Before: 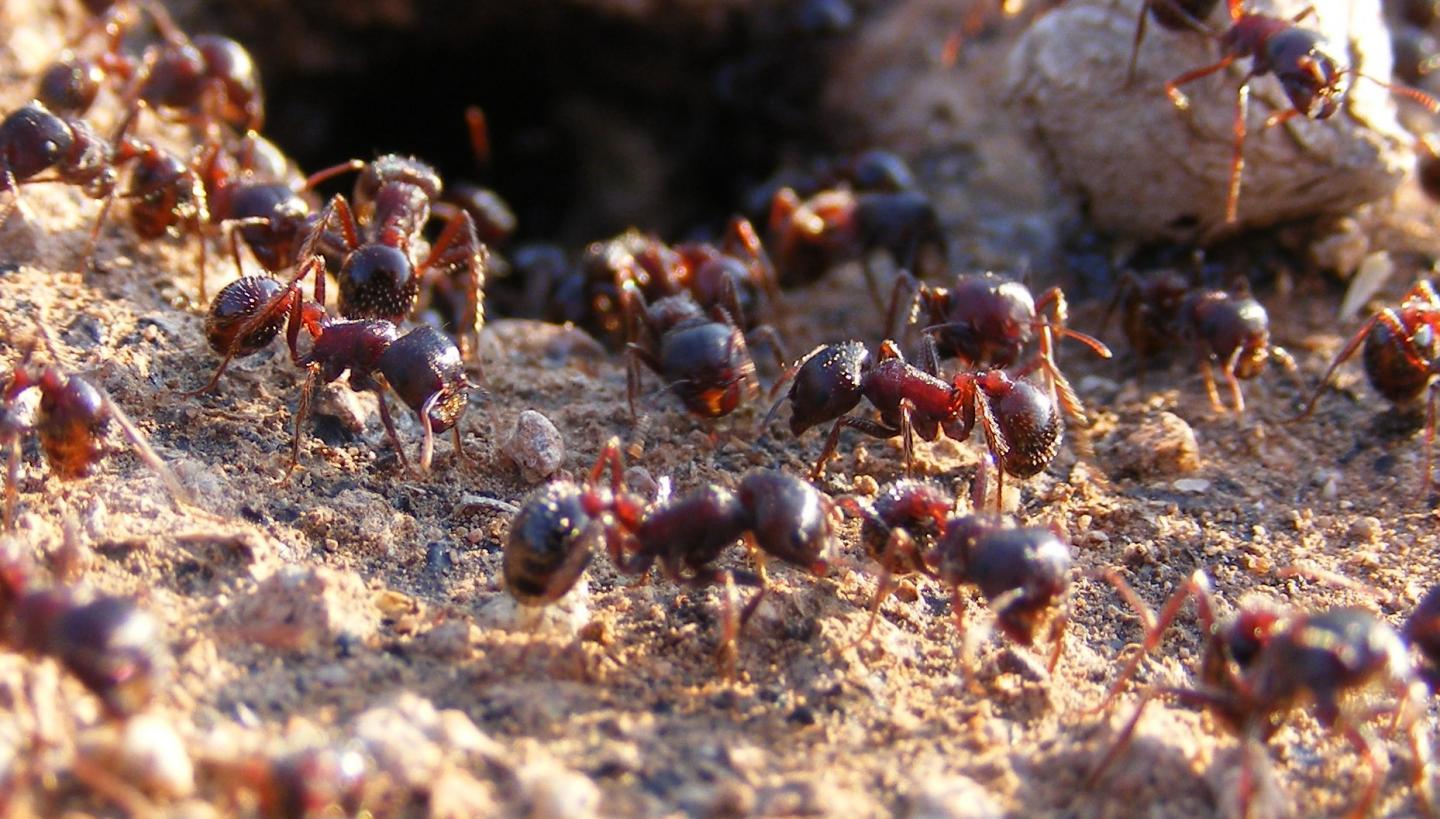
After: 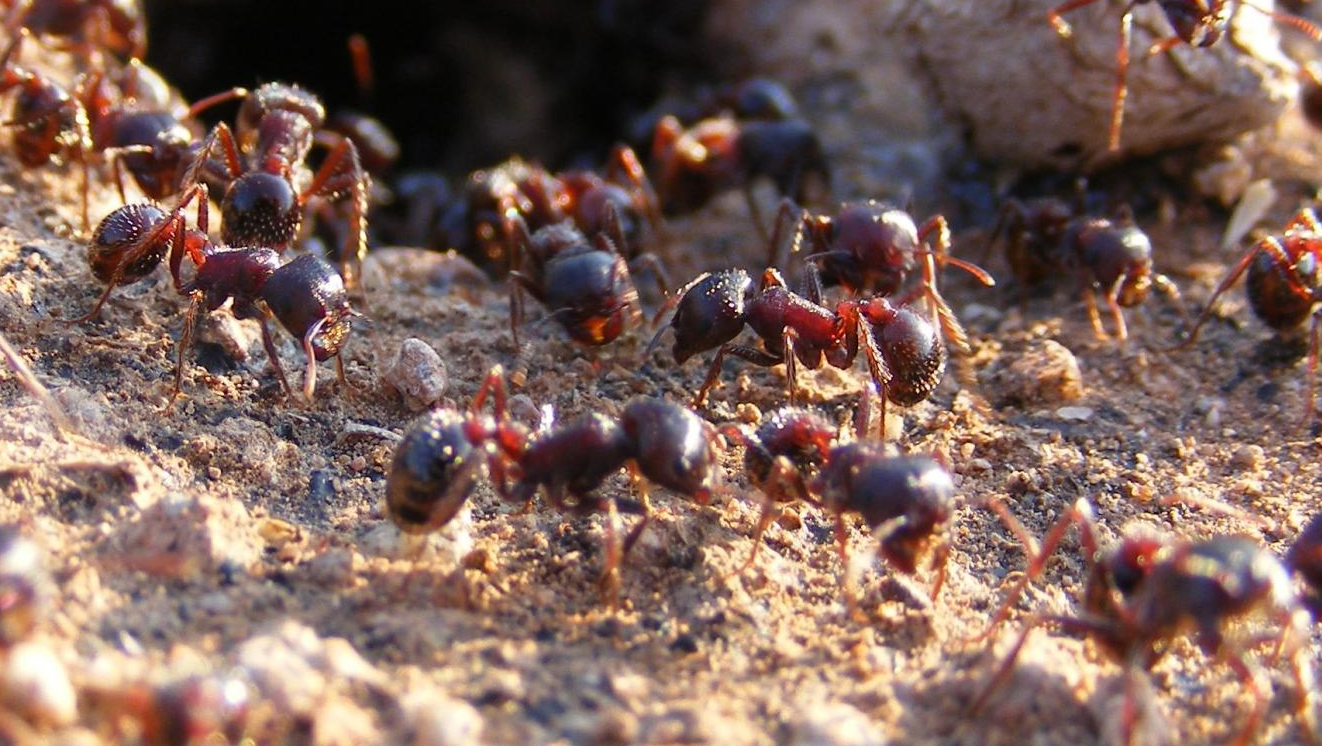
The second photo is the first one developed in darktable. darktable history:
crop and rotate: left 8.138%, top 8.86%
